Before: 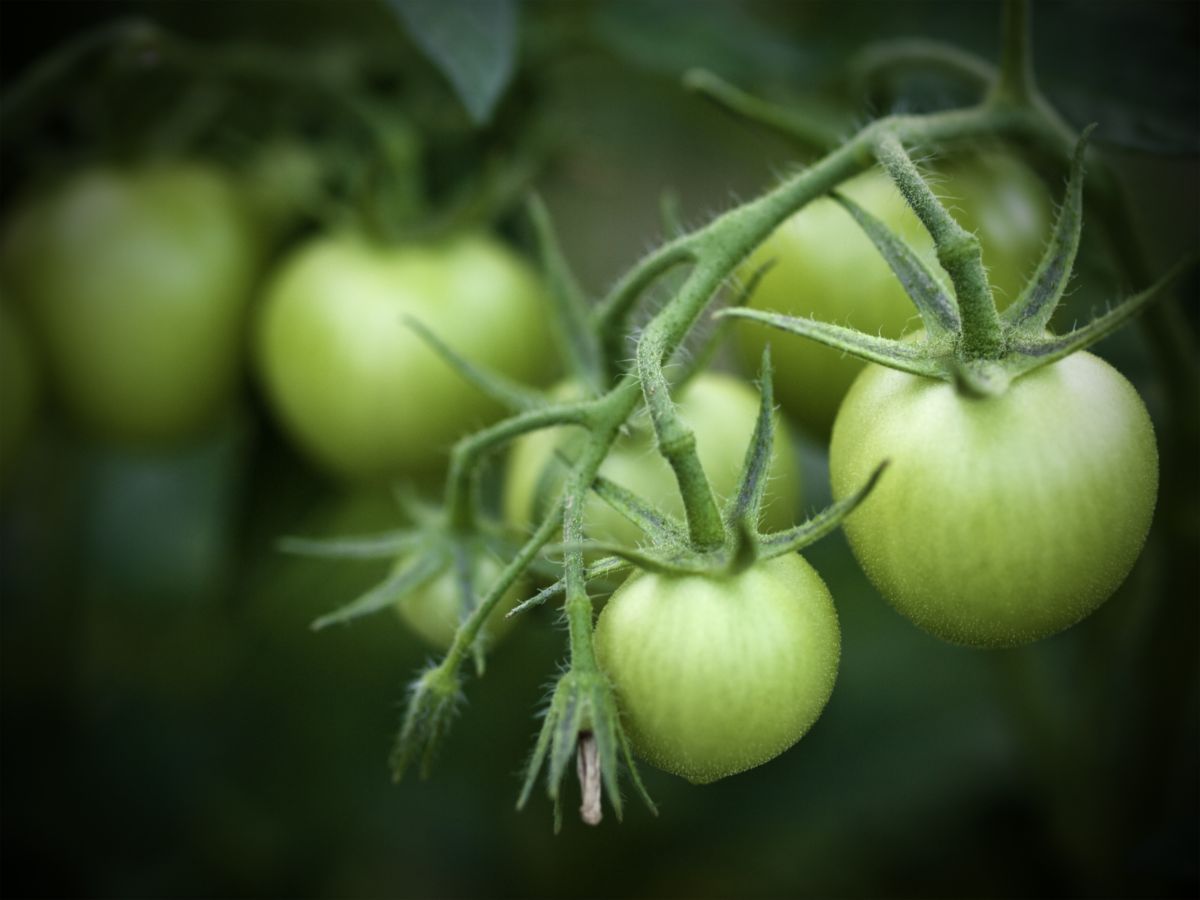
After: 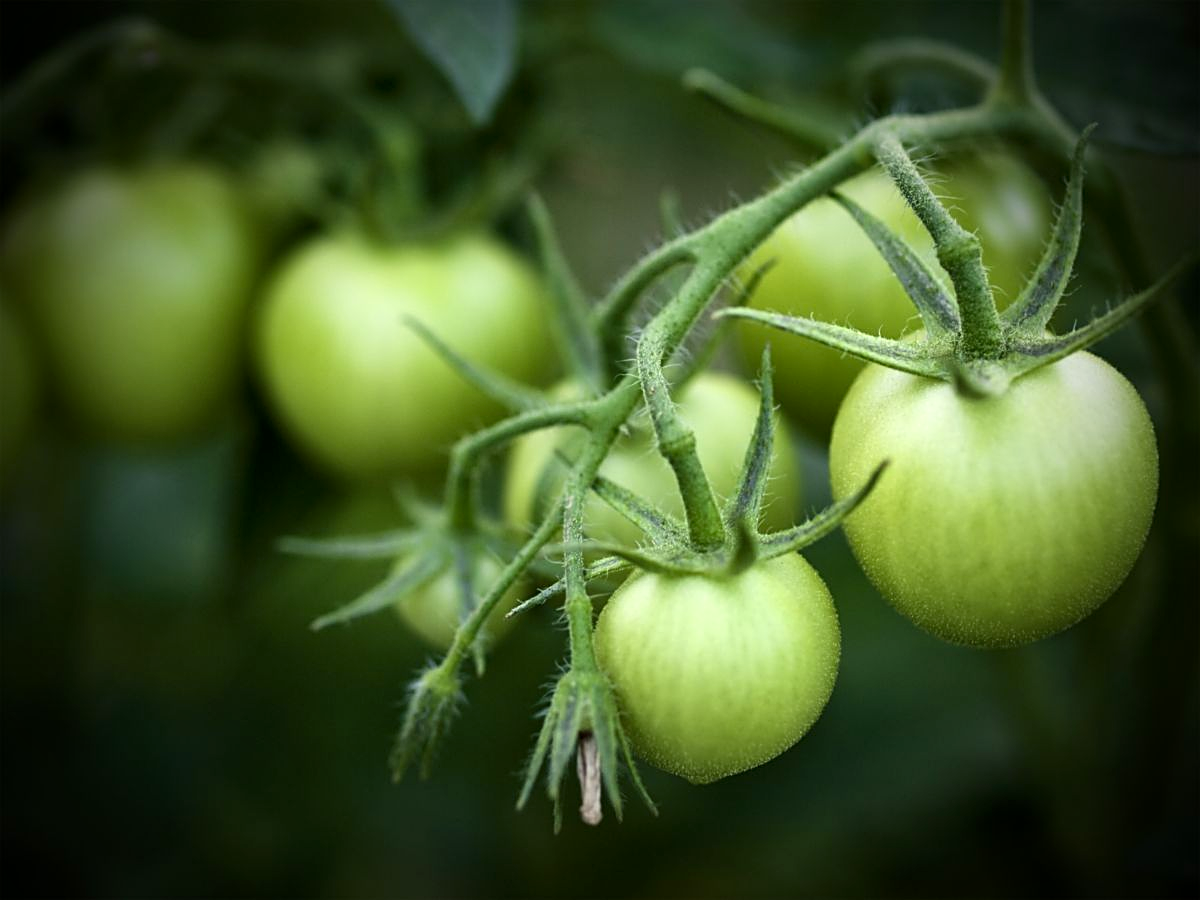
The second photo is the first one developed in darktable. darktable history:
color zones: curves: ch0 [(0, 0.558) (0.143, 0.559) (0.286, 0.529) (0.429, 0.505) (0.571, 0.5) (0.714, 0.5) (0.857, 0.5) (1, 0.558)]; ch1 [(0, 0.469) (0.01, 0.469) (0.12, 0.446) (0.248, 0.469) (0.5, 0.5) (0.748, 0.5) (0.99, 0.469) (1, 0.469)]
contrast brightness saturation: contrast 0.079, saturation 0.197
sharpen: on, module defaults
local contrast: mode bilateral grid, contrast 19, coarseness 50, detail 120%, midtone range 0.2
